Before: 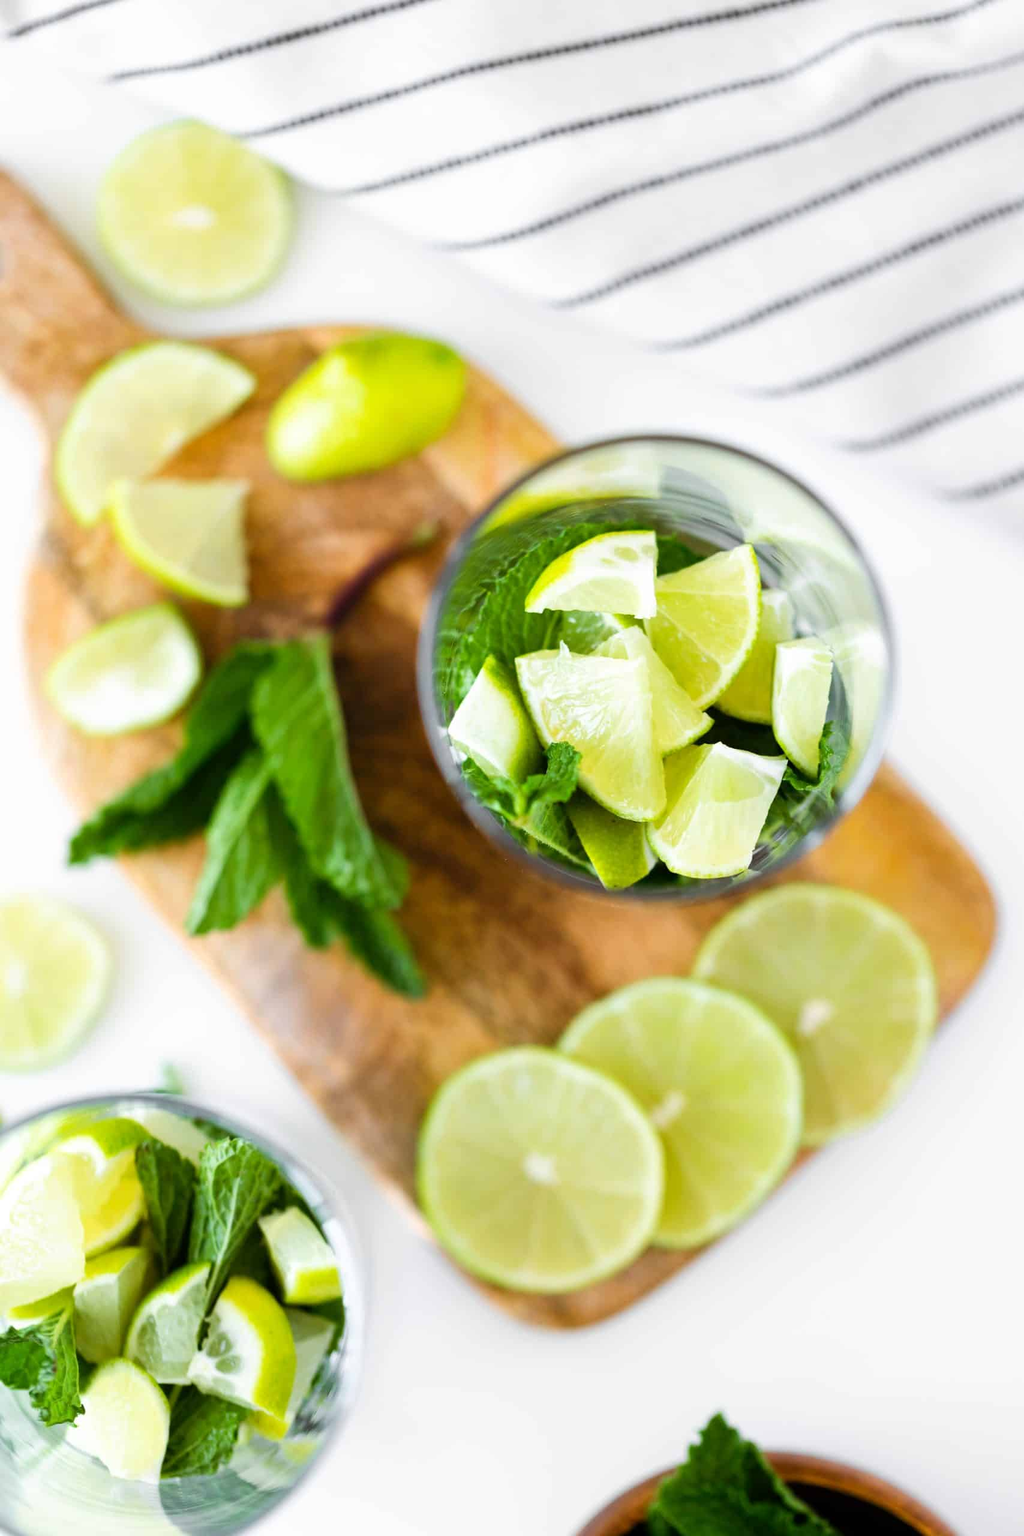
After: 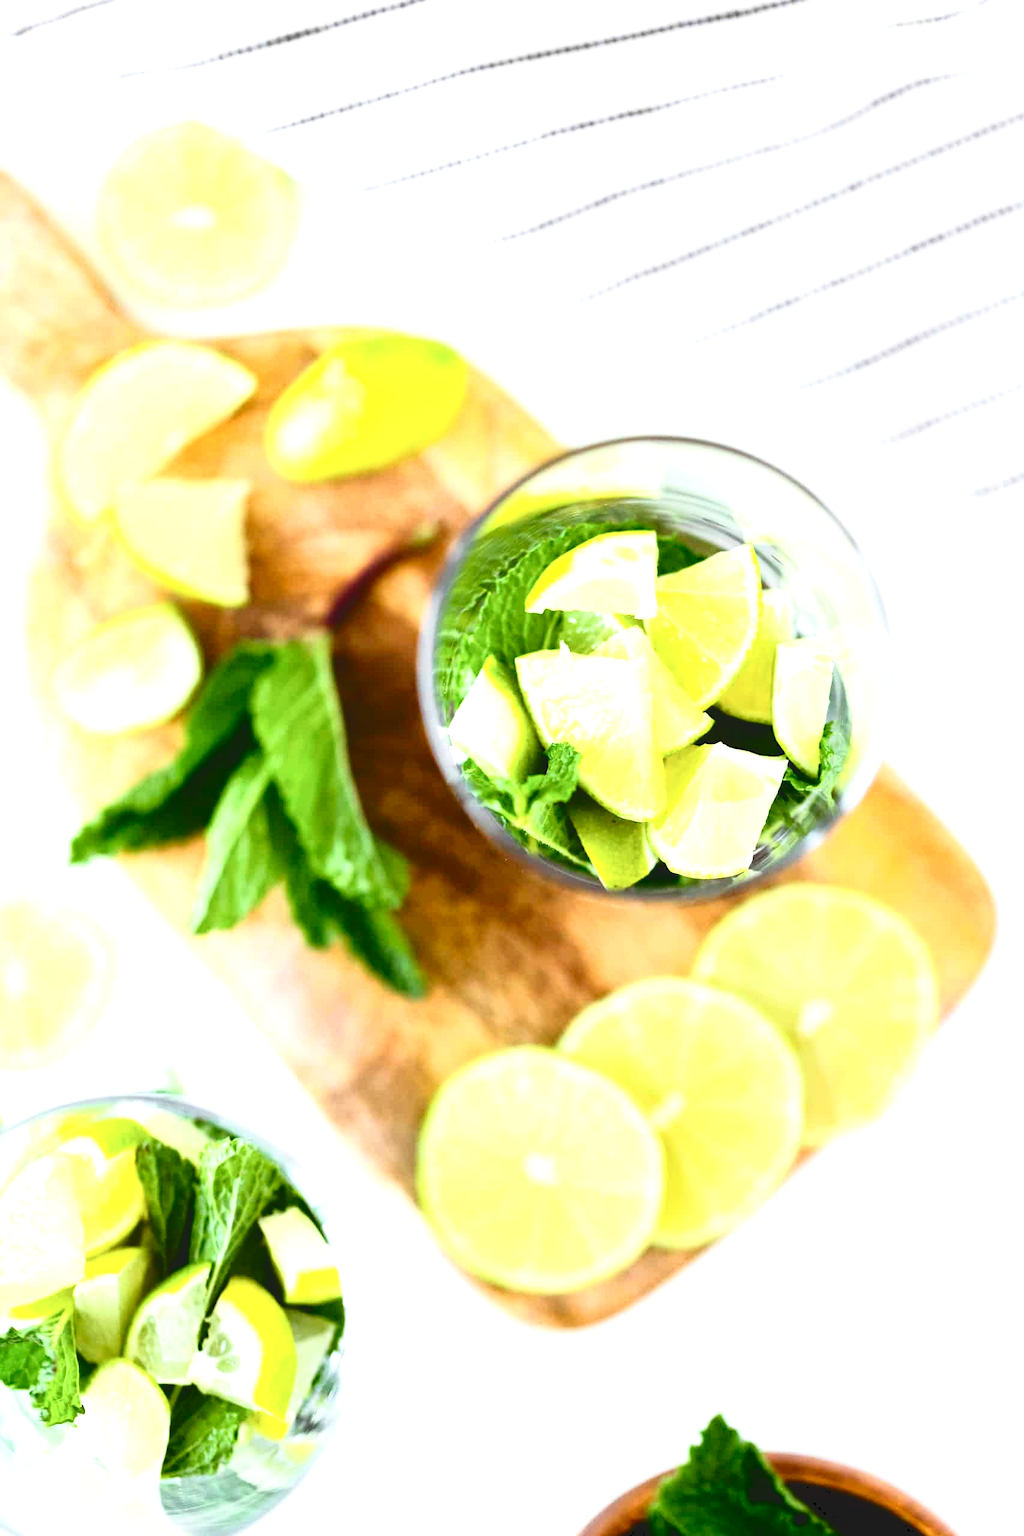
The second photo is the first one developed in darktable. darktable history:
base curve: curves: ch0 [(0, 0) (0.472, 0.508) (1, 1)], preserve colors average RGB
tone curve: curves: ch0 [(0, 0) (0.003, 0.082) (0.011, 0.082) (0.025, 0.088) (0.044, 0.088) (0.069, 0.093) (0.1, 0.101) (0.136, 0.109) (0.177, 0.129) (0.224, 0.155) (0.277, 0.214) (0.335, 0.289) (0.399, 0.378) (0.468, 0.476) (0.543, 0.589) (0.623, 0.713) (0.709, 0.826) (0.801, 0.908) (0.898, 0.98) (1, 1)], color space Lab, independent channels, preserve colors none
levels: levels [0.044, 0.416, 0.908]
